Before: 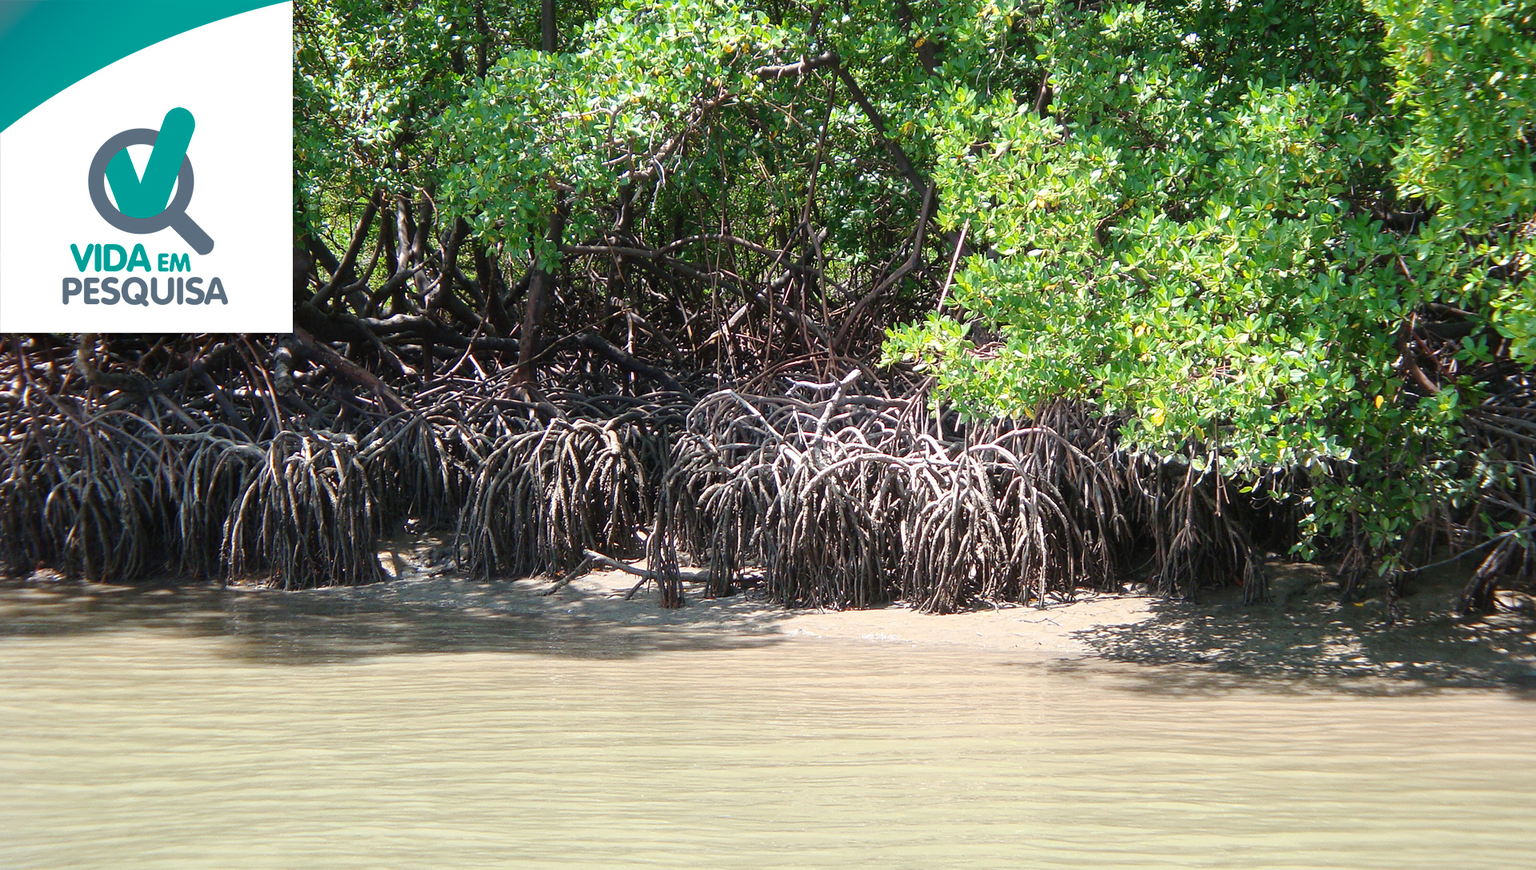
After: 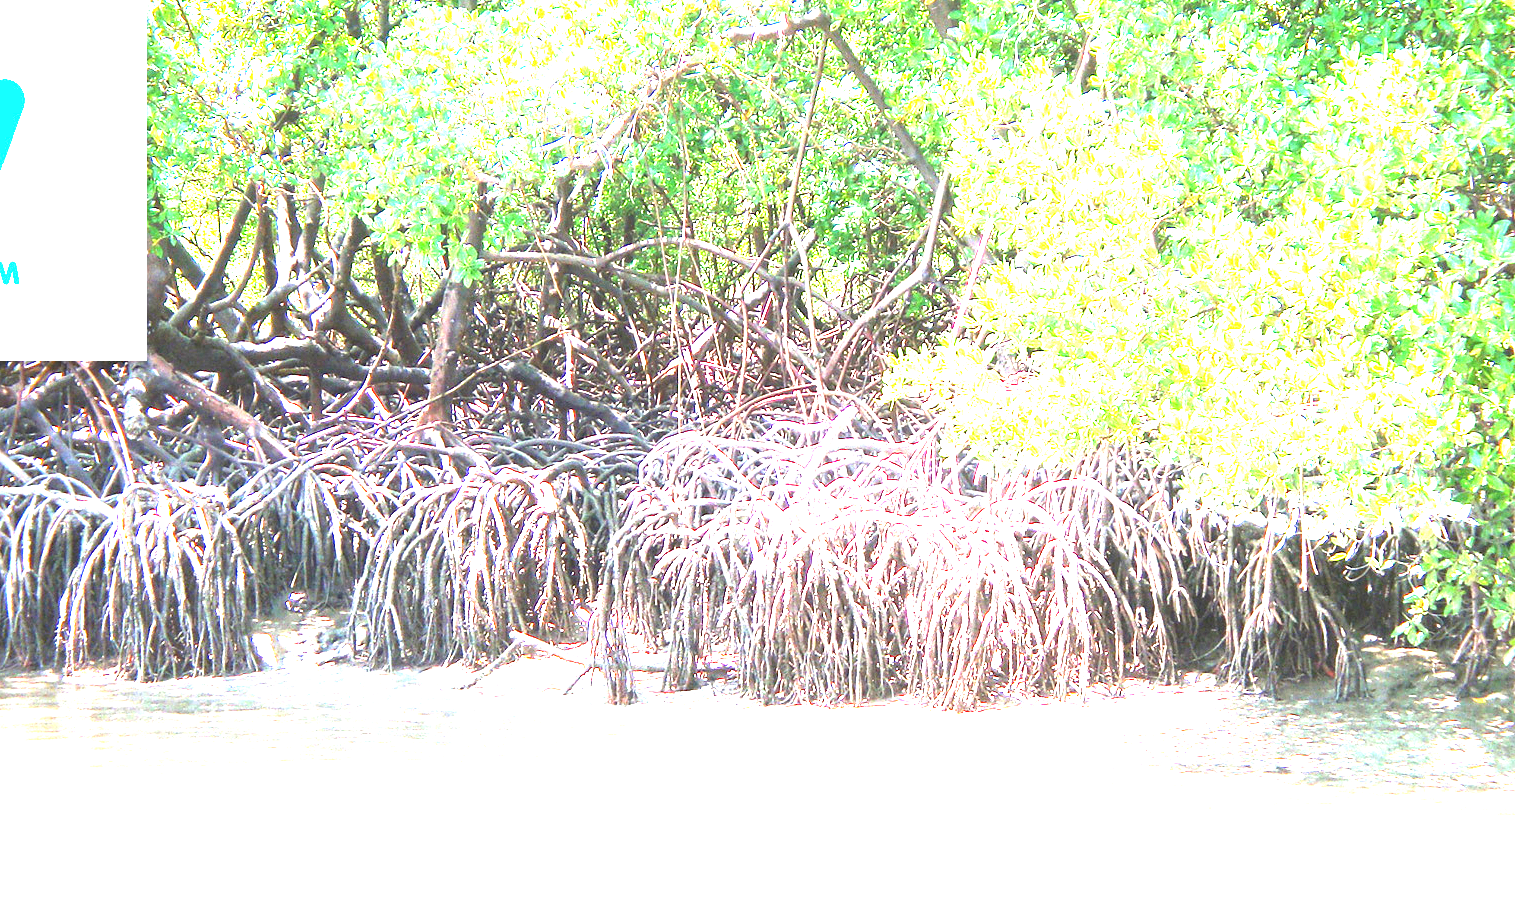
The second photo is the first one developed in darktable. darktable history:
crop: left 11.456%, top 5.101%, right 9.592%, bottom 10.431%
exposure: black level correction 0, exposure 3.968 EV, compensate exposure bias true, compensate highlight preservation false
